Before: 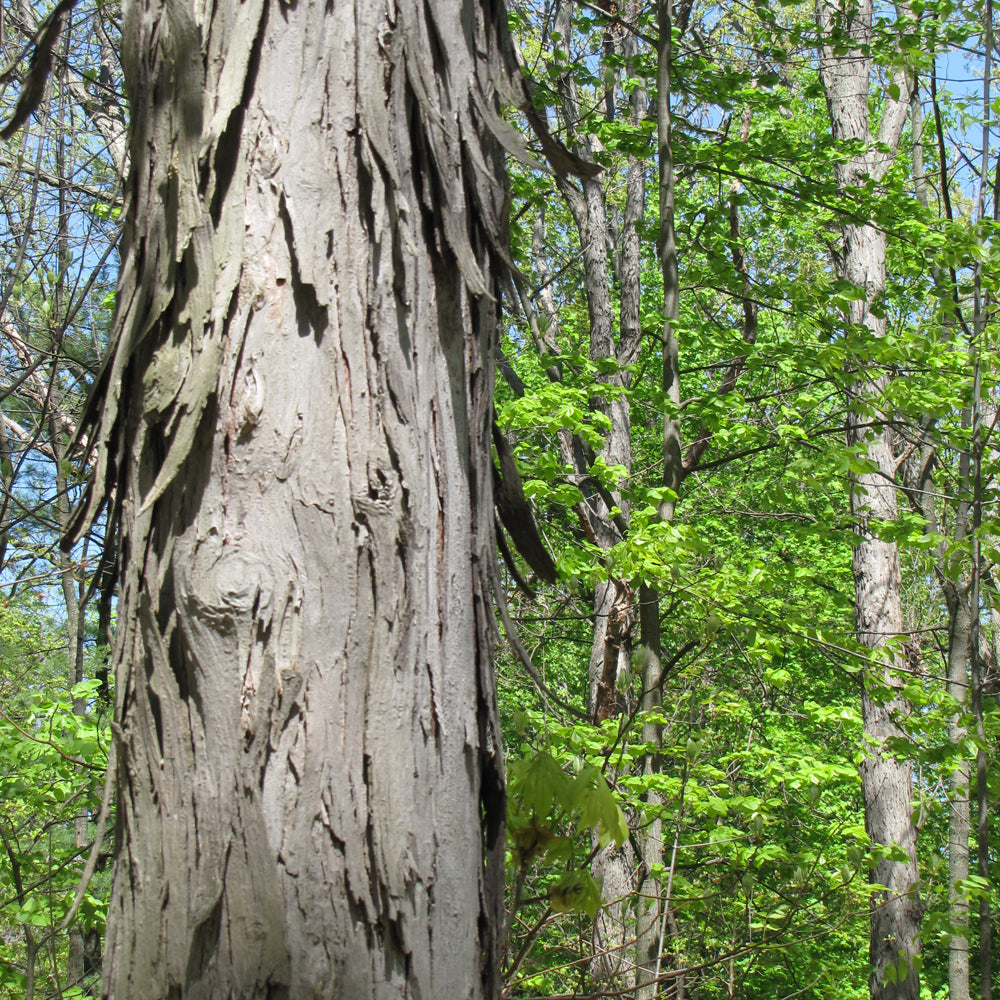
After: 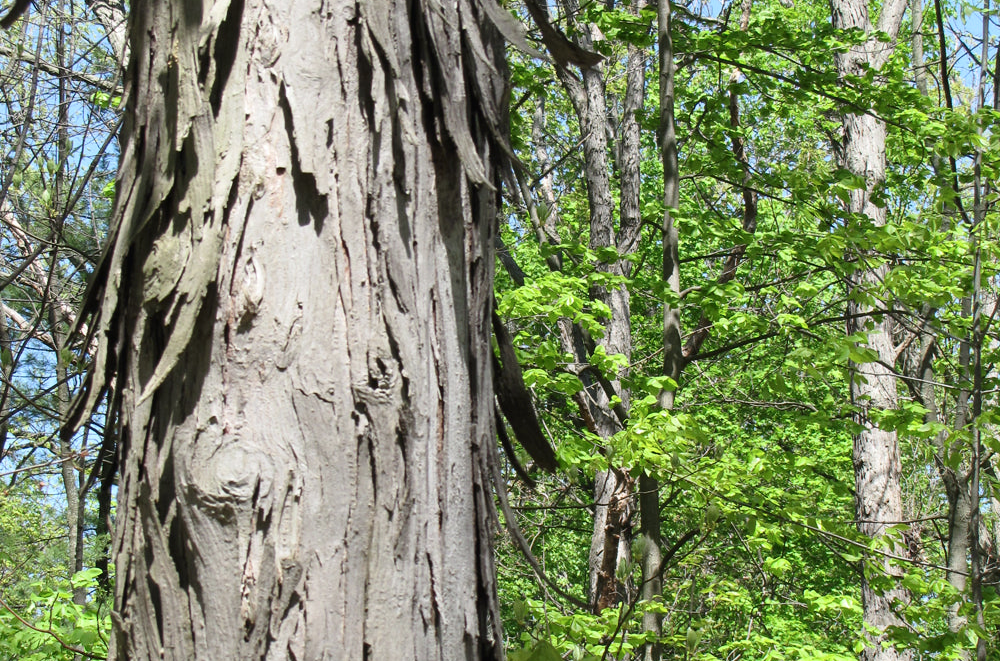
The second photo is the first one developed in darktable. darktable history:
crop: top 11.136%, bottom 22.669%
contrast brightness saturation: contrast 0.142
color zones: curves: ch1 [(0, 0.469) (0.01, 0.469) (0.12, 0.446) (0.248, 0.469) (0.5, 0.5) (0.748, 0.5) (0.99, 0.469) (1, 0.469)]
